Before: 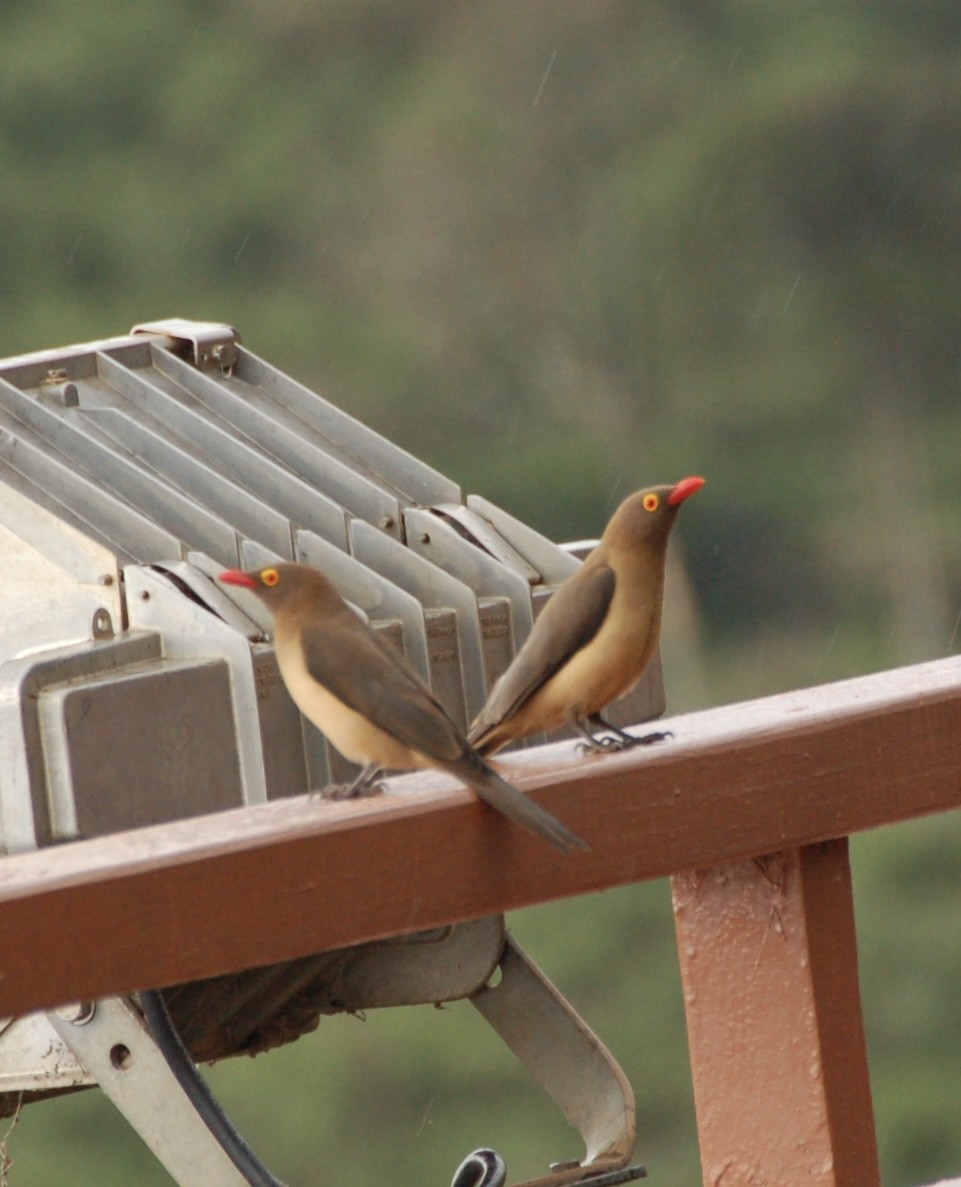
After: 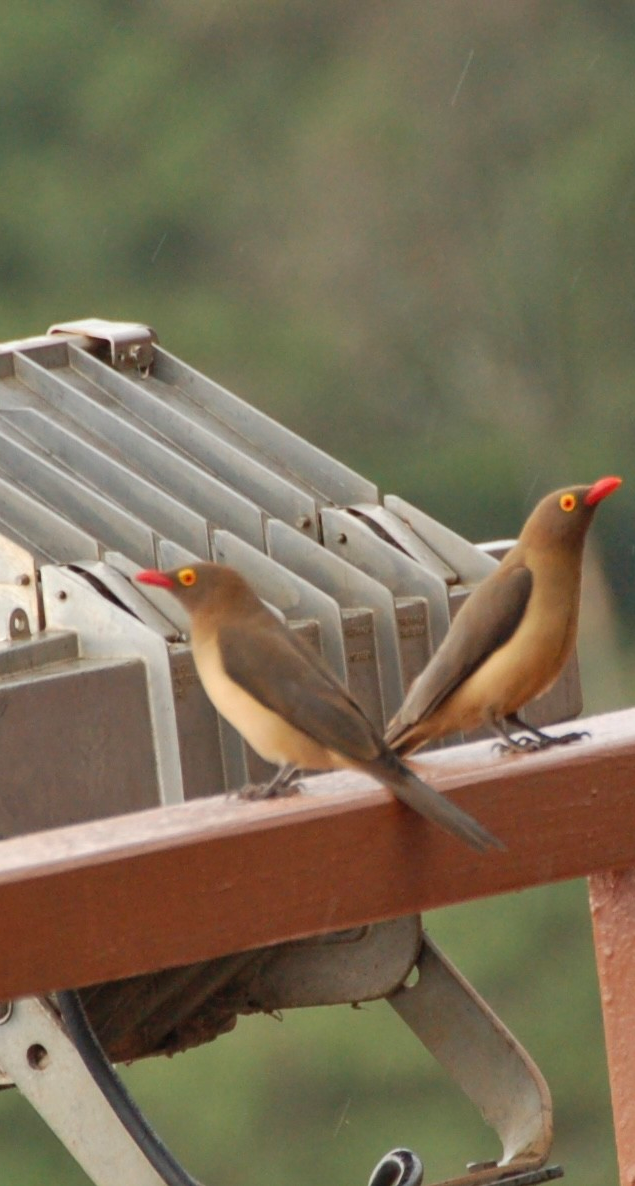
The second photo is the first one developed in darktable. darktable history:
crop and rotate: left 8.693%, right 25.156%
shadows and highlights: white point adjustment 0.829, soften with gaussian
